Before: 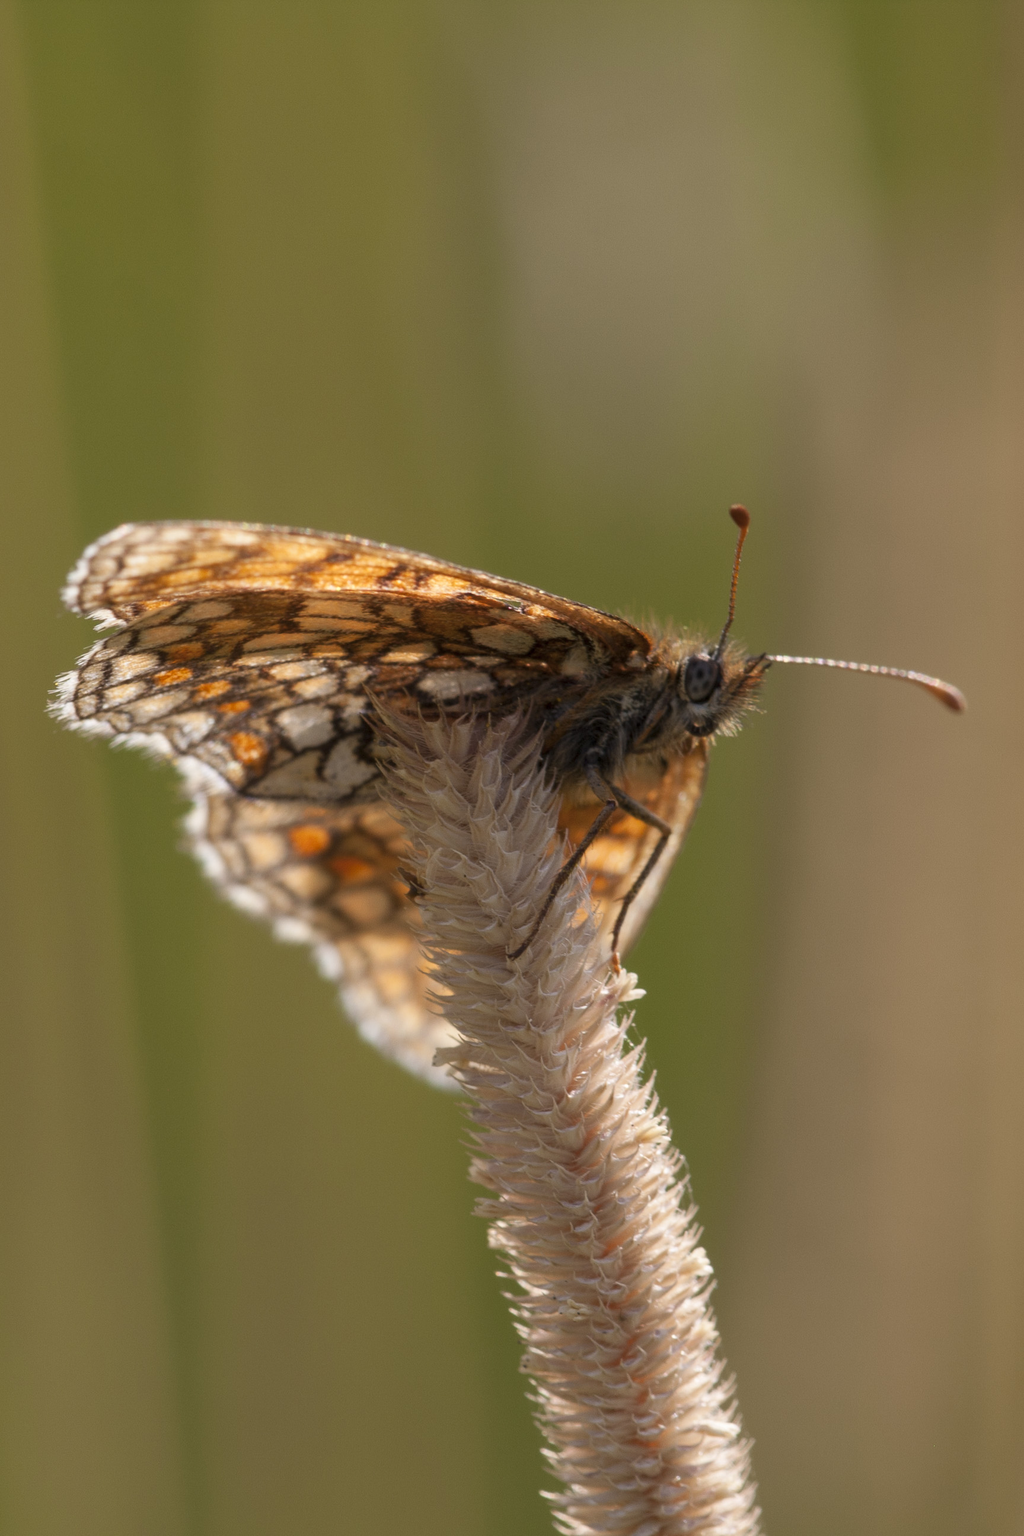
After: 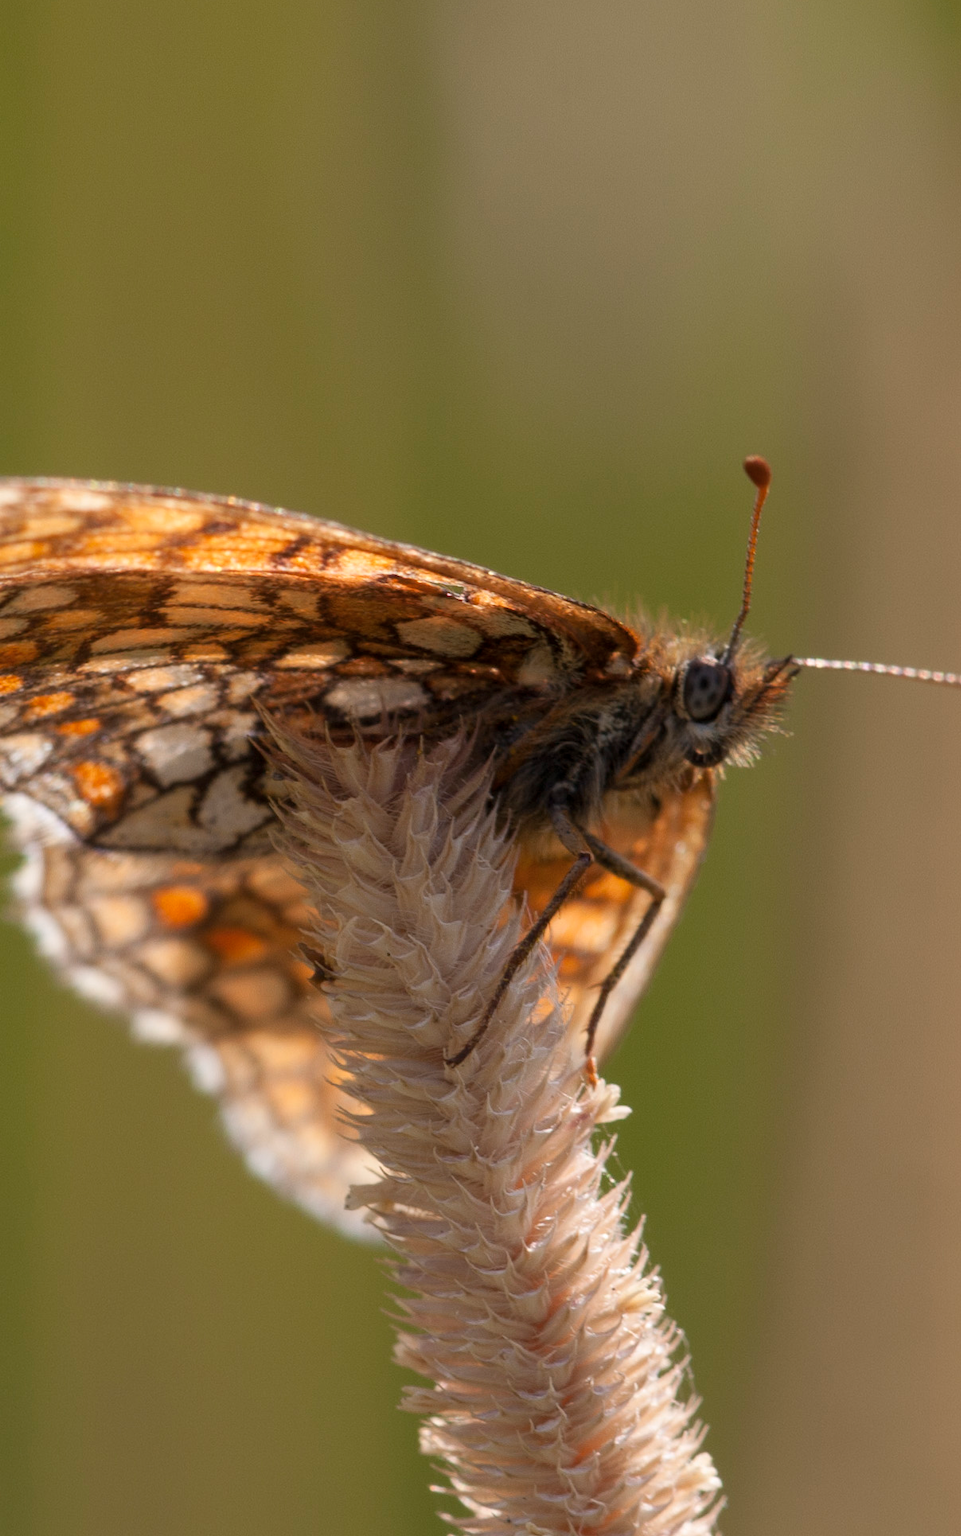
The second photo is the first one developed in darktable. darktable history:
crop and rotate: left 17.147%, top 10.749%, right 12.904%, bottom 14.712%
